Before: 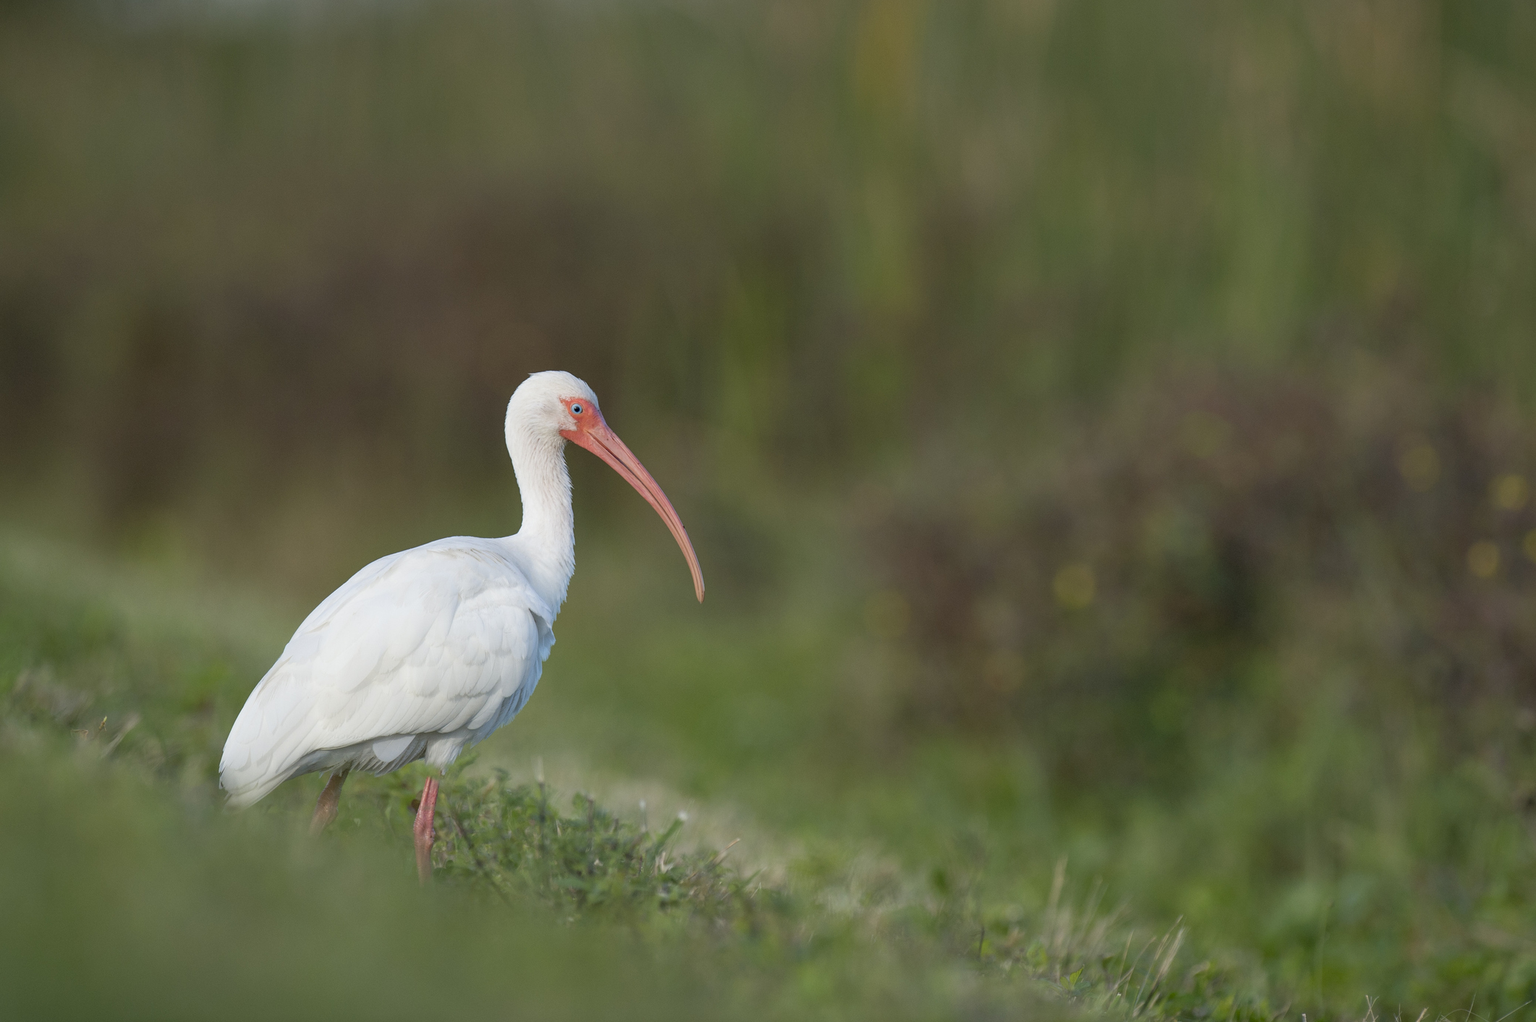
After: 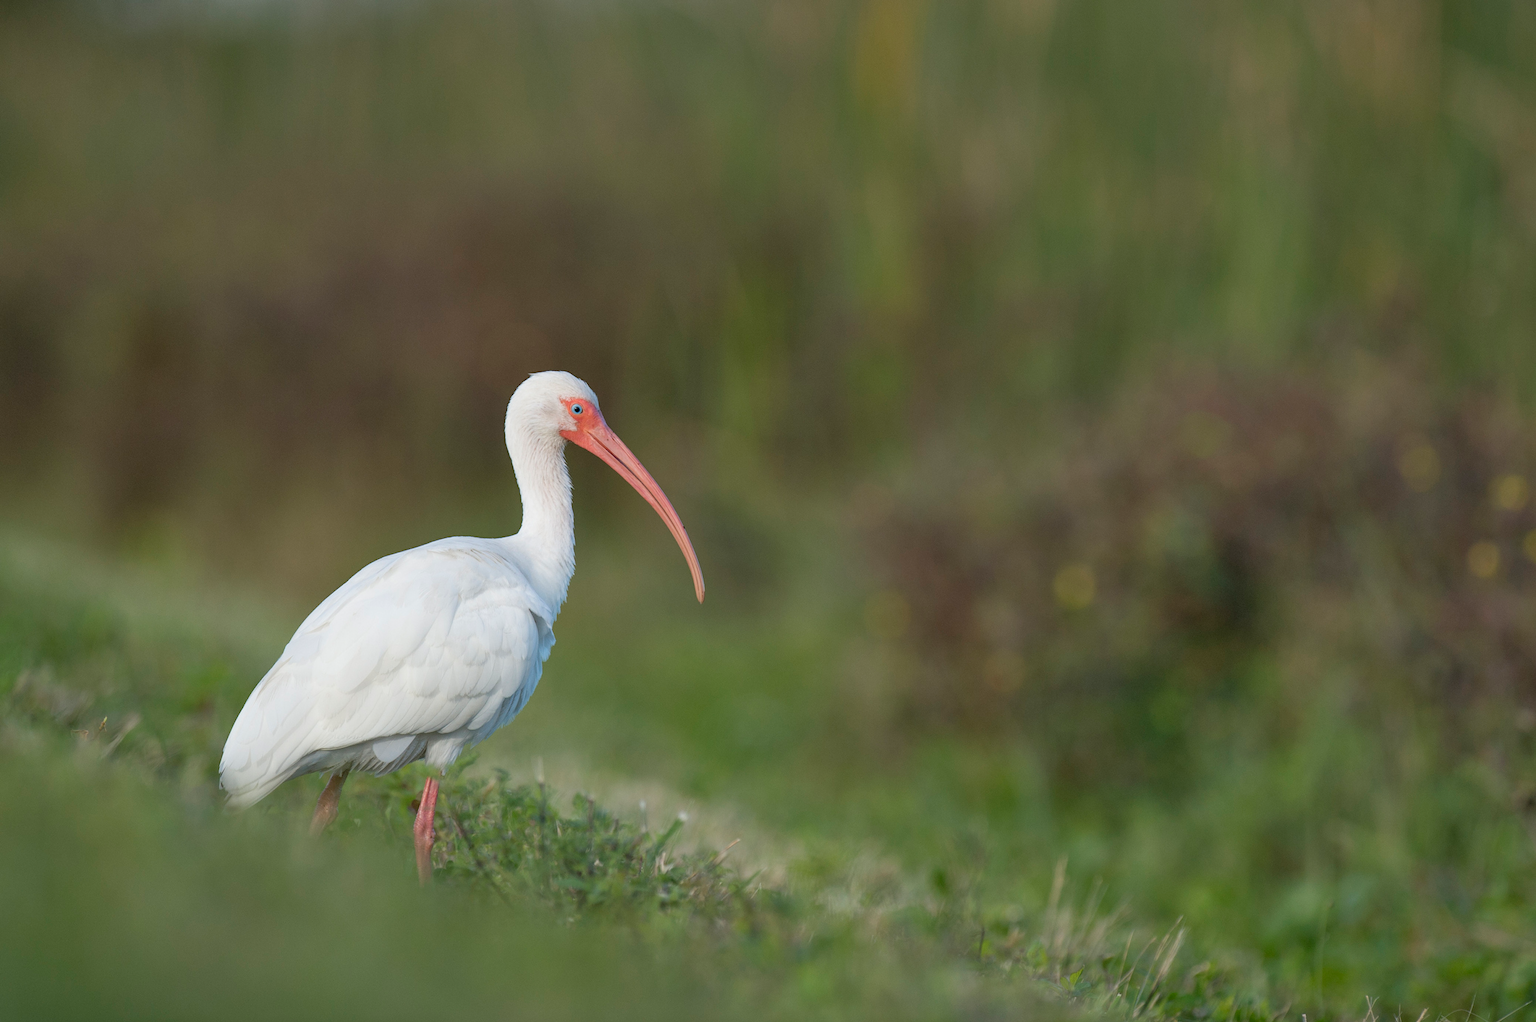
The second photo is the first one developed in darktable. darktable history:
shadows and highlights: shadows 36.99, highlights -26.65, soften with gaussian
